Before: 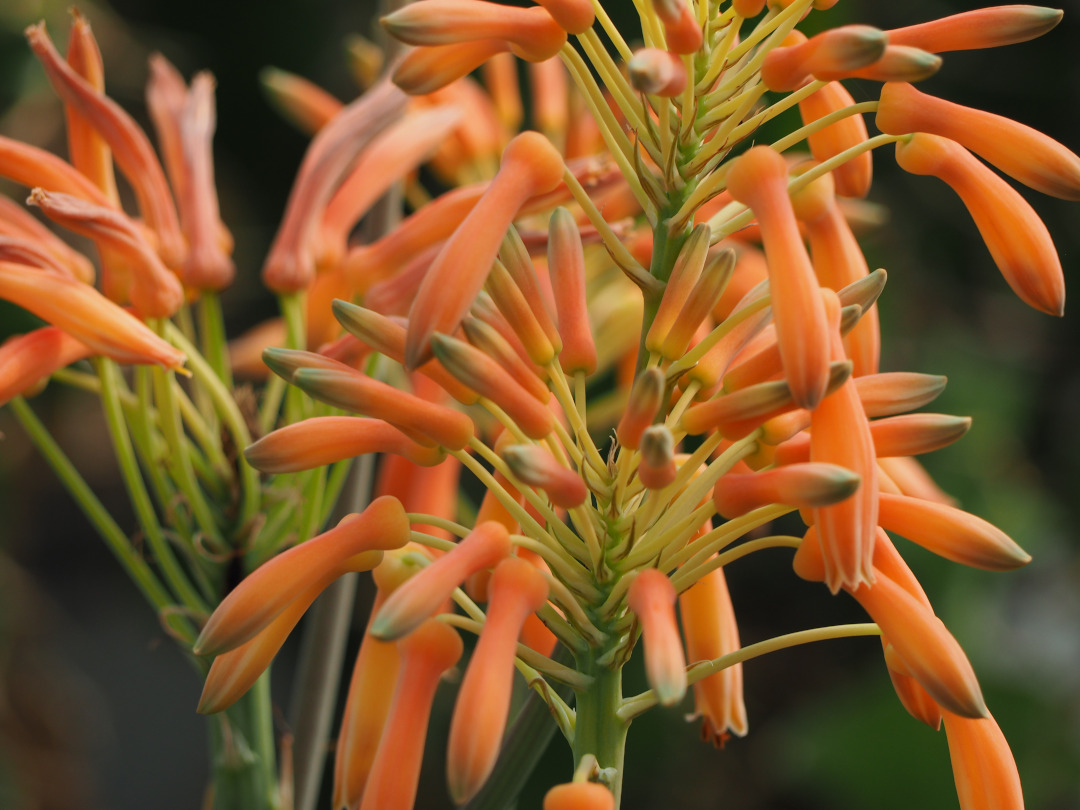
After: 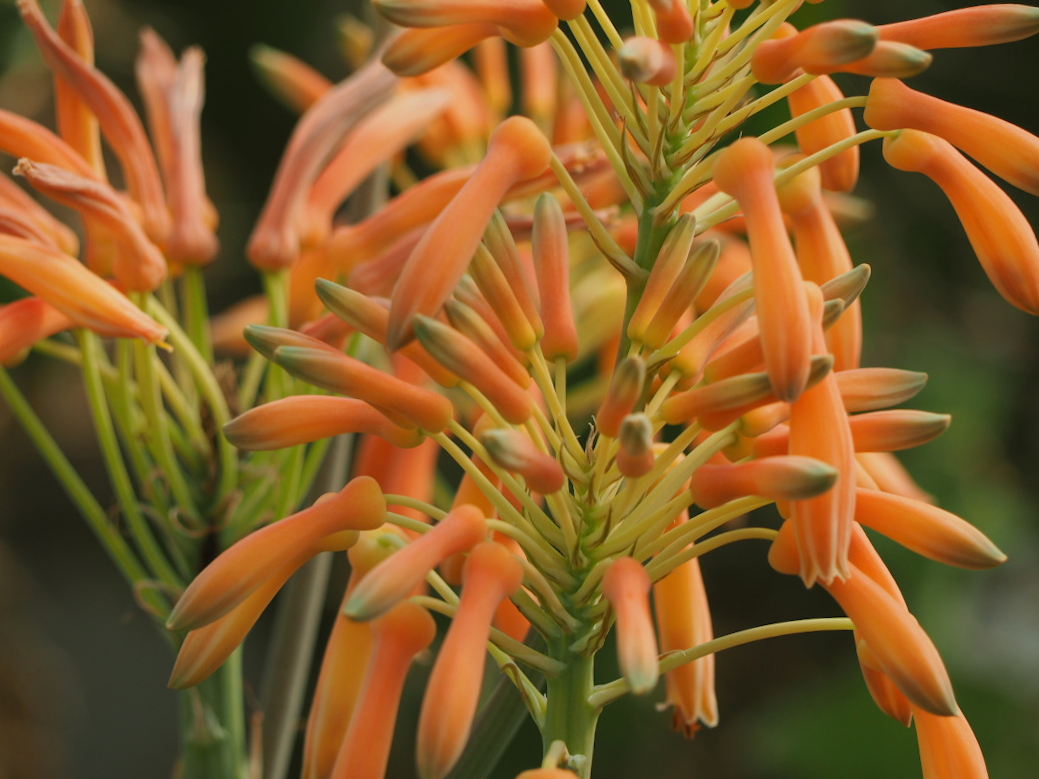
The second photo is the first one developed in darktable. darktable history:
color balance: mode lift, gamma, gain (sRGB), lift [1.04, 1, 1, 0.97], gamma [1.01, 1, 1, 0.97], gain [0.96, 1, 1, 0.97]
crop and rotate: angle -1.69°
